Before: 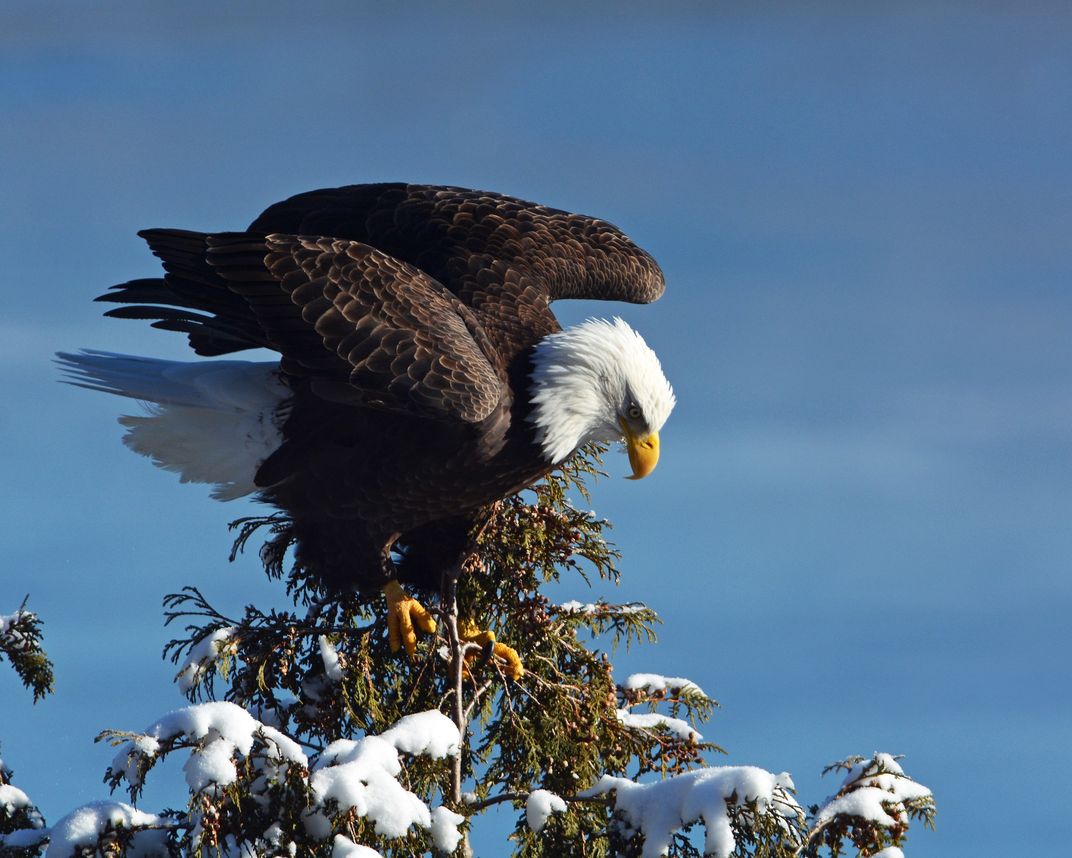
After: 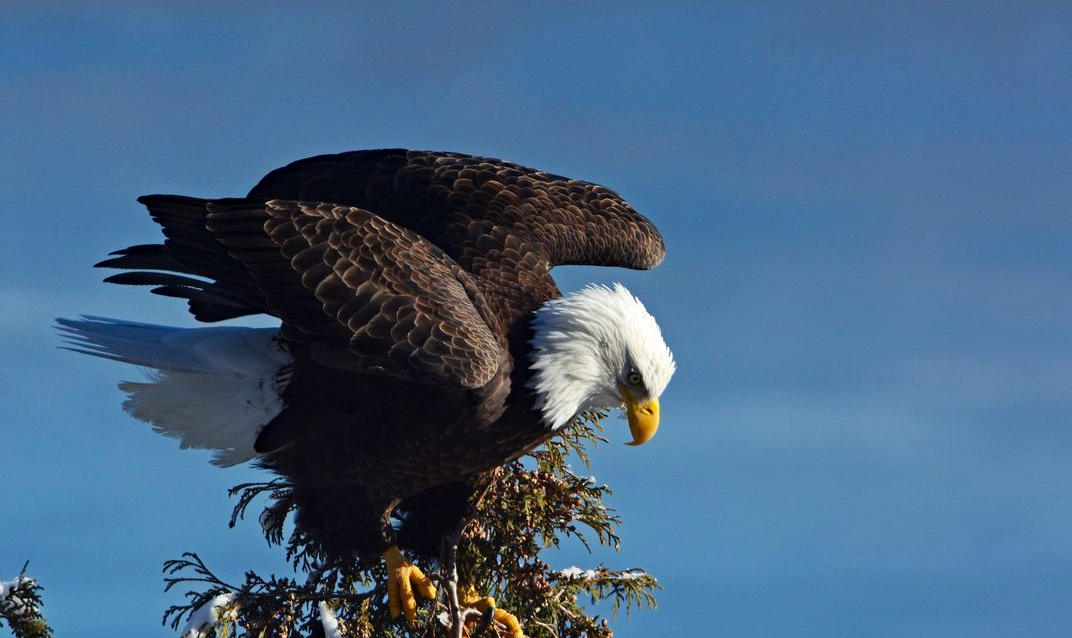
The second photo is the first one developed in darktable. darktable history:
crop: top 4.061%, bottom 21.507%
haze removal: adaptive false
